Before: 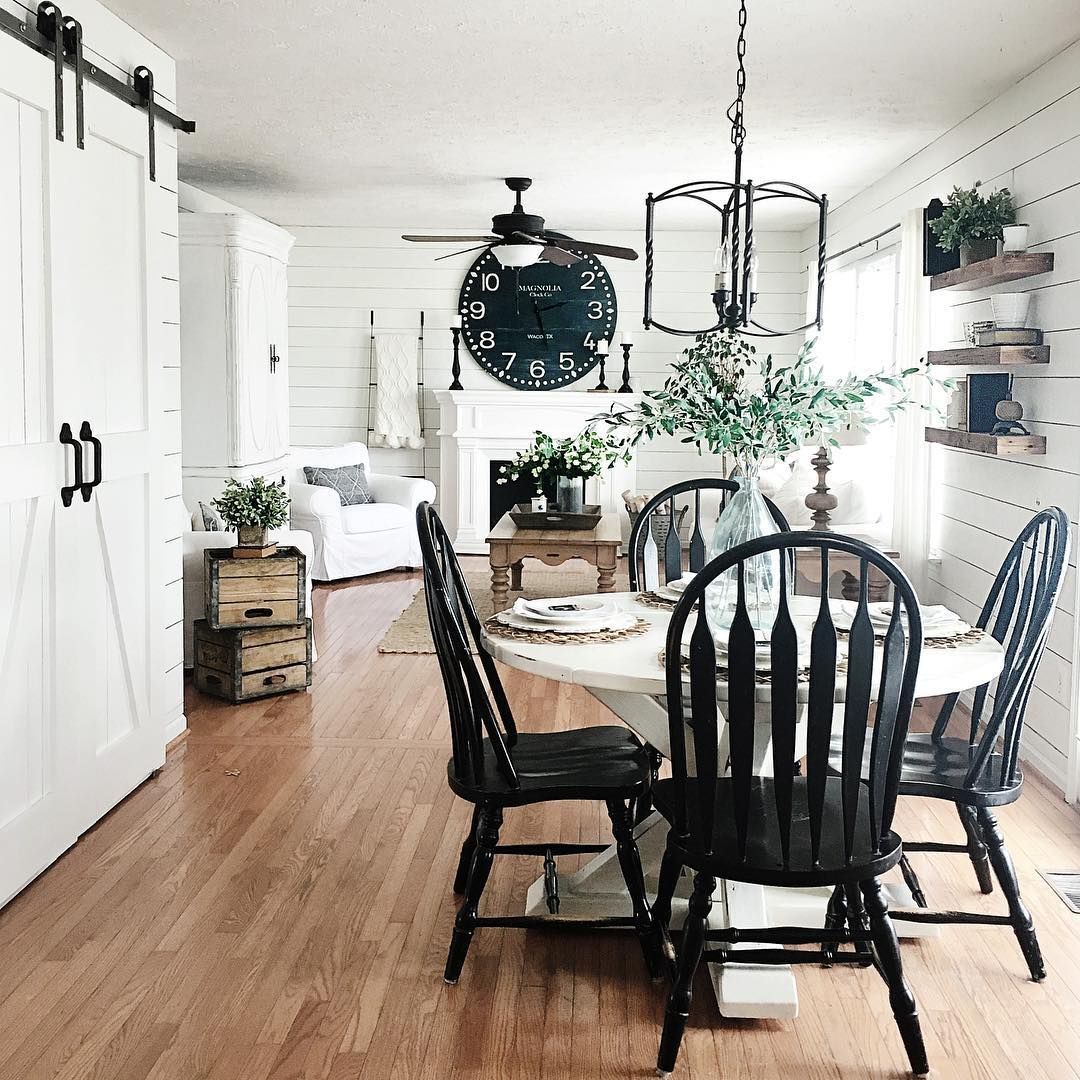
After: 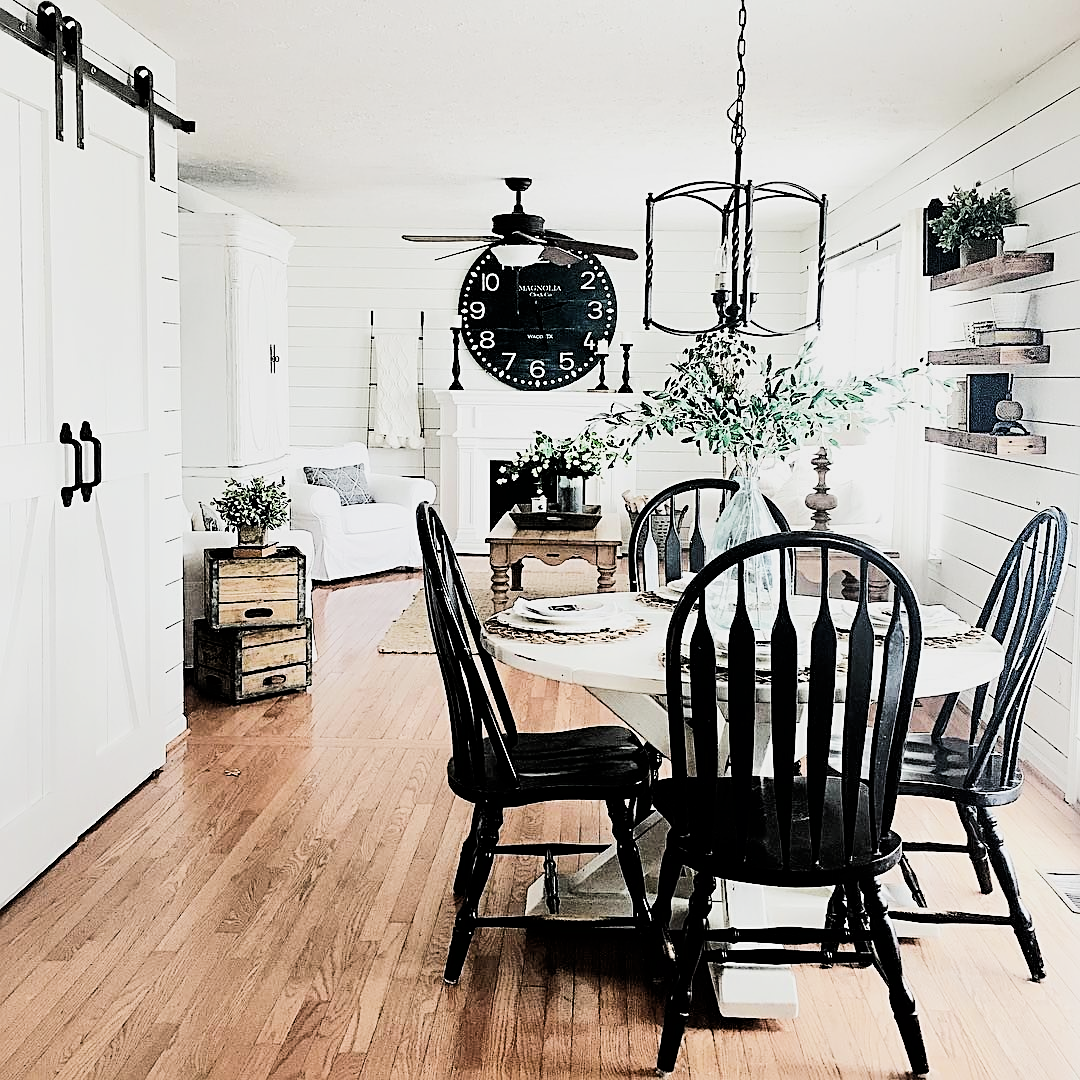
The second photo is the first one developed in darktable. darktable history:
tone equalizer: -8 EV 0.007 EV, -7 EV -0.021 EV, -6 EV 0.048 EV, -5 EV 0.044 EV, -4 EV 0.269 EV, -3 EV 0.658 EV, -2 EV 0.565 EV, -1 EV 0.21 EV, +0 EV 0.038 EV, edges refinement/feathering 500, mask exposure compensation -1.57 EV, preserve details no
sharpen: on, module defaults
filmic rgb: black relative exposure -5.11 EV, white relative exposure 3.54 EV, threshold 2.95 EV, hardness 3.17, contrast 1.201, highlights saturation mix -30.63%, enable highlight reconstruction true
